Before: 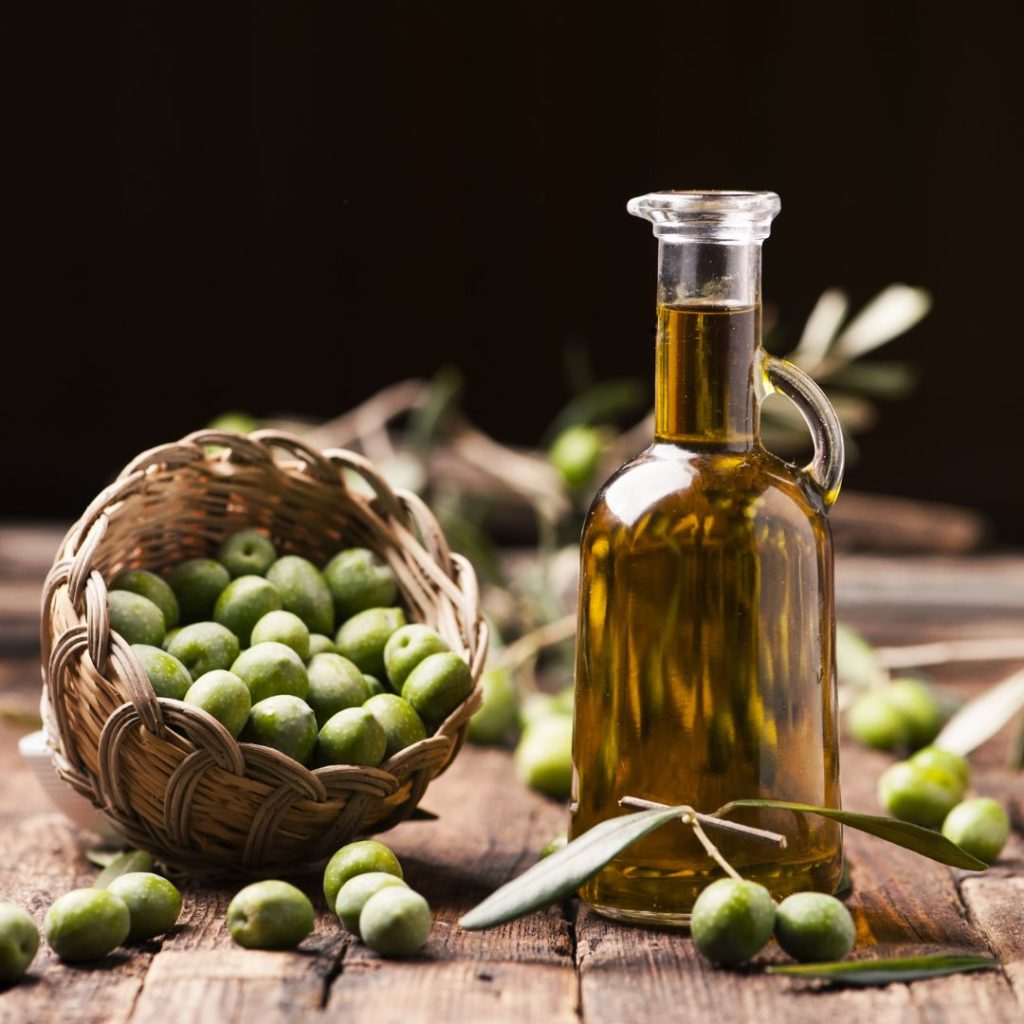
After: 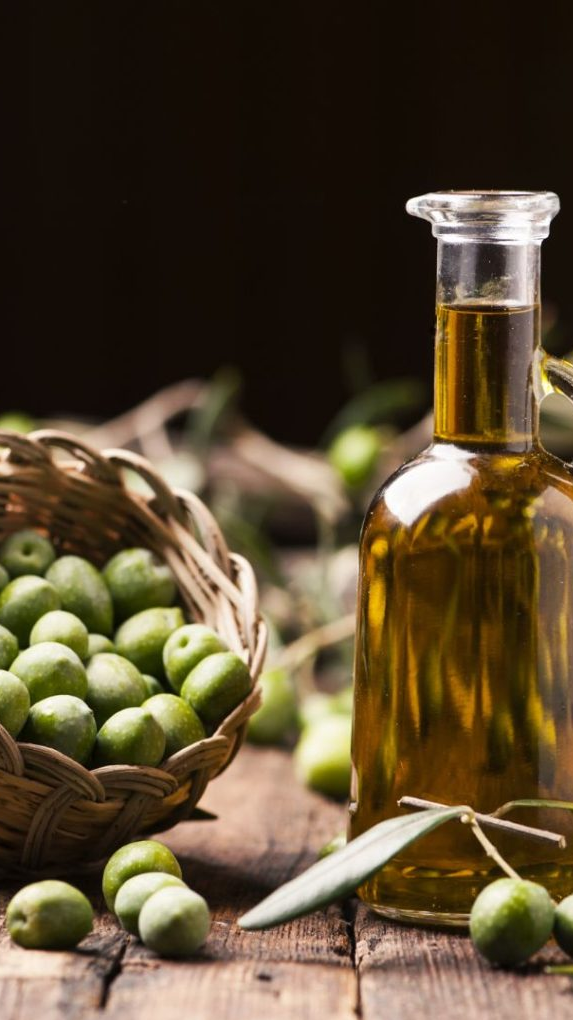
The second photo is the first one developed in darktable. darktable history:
exposure: compensate highlight preservation false
crop: left 21.674%, right 22.086%
